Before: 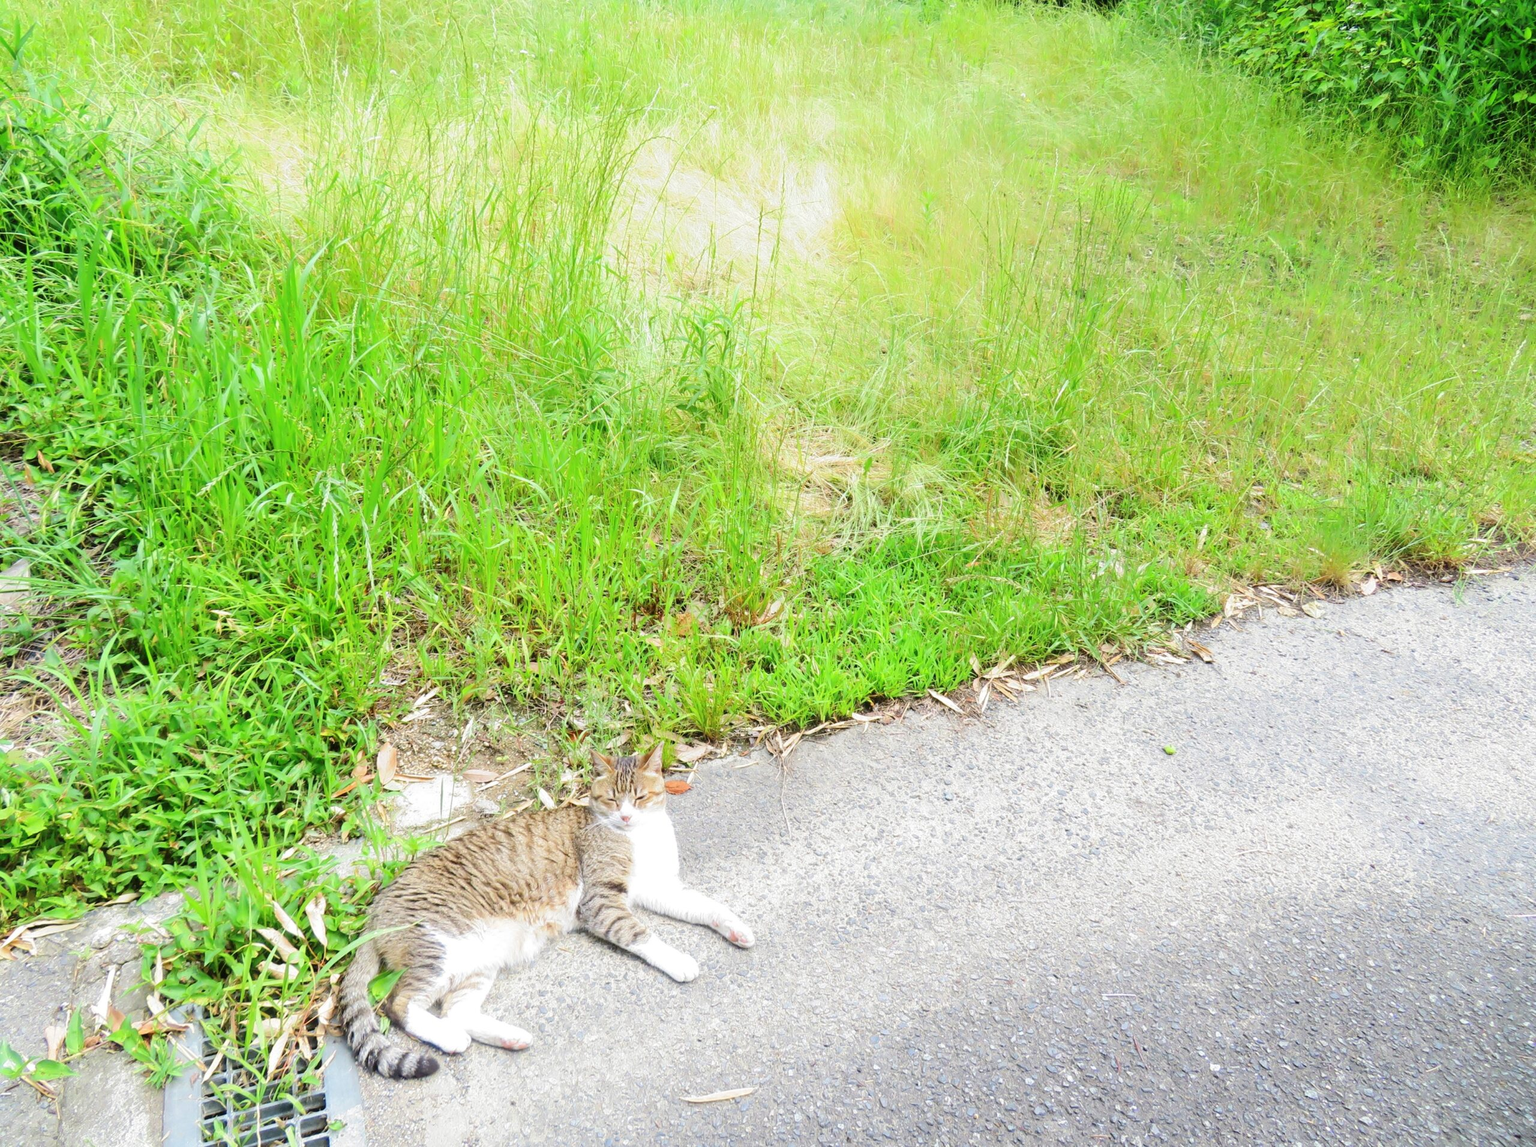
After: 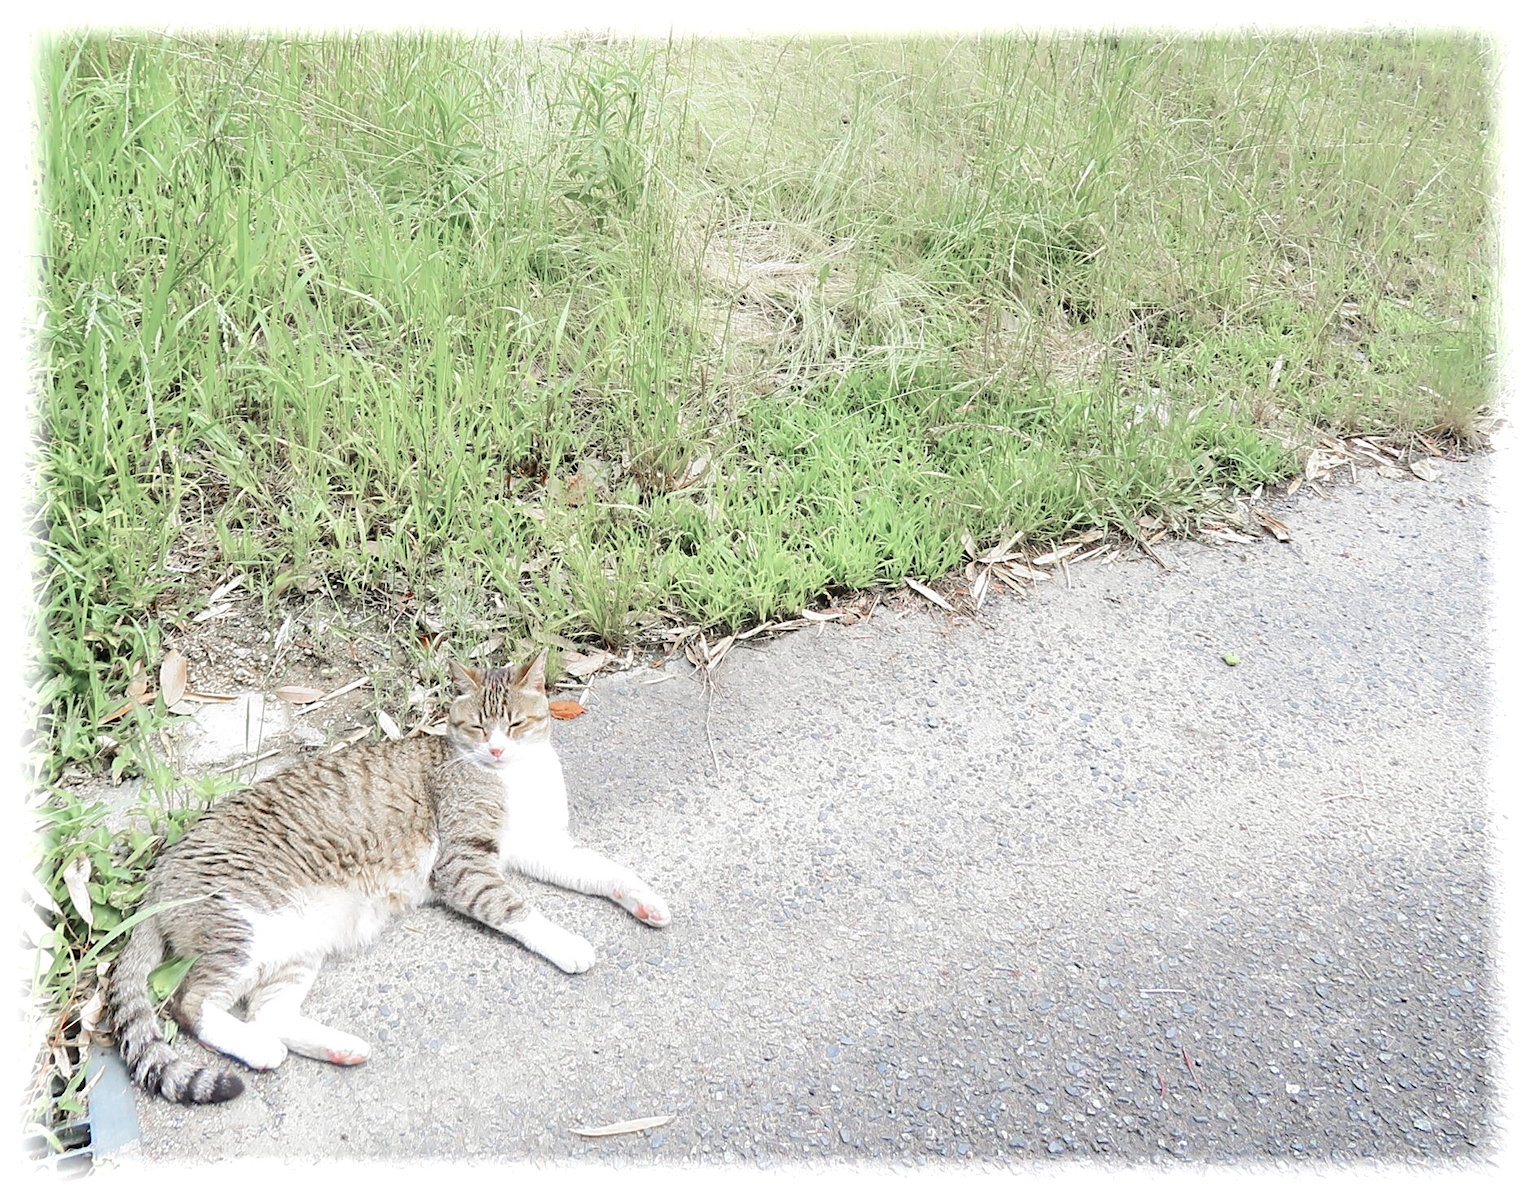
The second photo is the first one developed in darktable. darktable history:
vignetting: fall-off start 93%, fall-off radius 5%, brightness 1, saturation -0.49, automatic ratio true, width/height ratio 1.332, shape 0.04, unbound false
sharpen: on, module defaults
color zones: curves: ch1 [(0, 0.708) (0.088, 0.648) (0.245, 0.187) (0.429, 0.326) (0.571, 0.498) (0.714, 0.5) (0.857, 0.5) (1, 0.708)]
crop: left 16.871%, top 22.857%, right 9.116%
